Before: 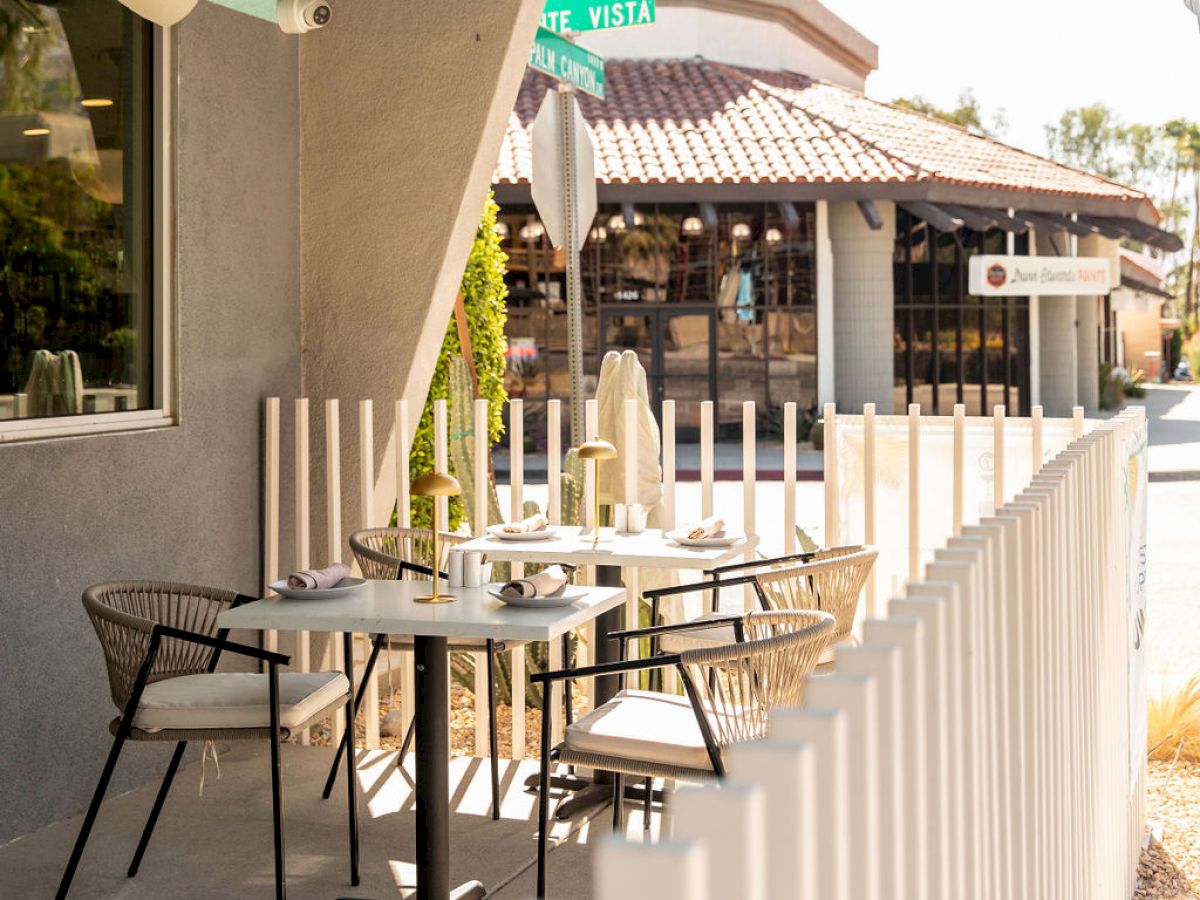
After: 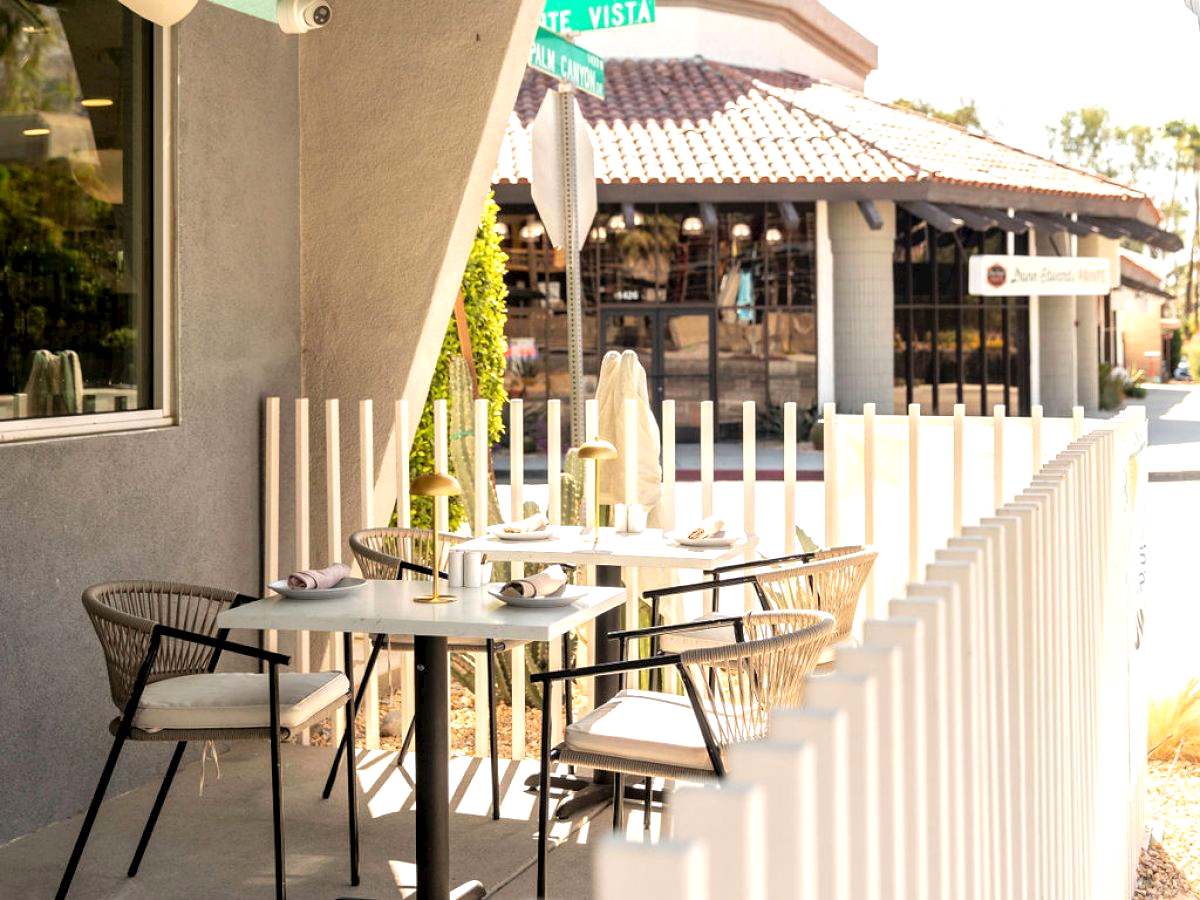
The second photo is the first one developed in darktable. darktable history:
tone equalizer: -8 EV -0.451 EV, -7 EV -0.399 EV, -6 EV -0.313 EV, -5 EV -0.254 EV, -3 EV 0.232 EV, -2 EV 0.355 EV, -1 EV 0.398 EV, +0 EV 0.39 EV
